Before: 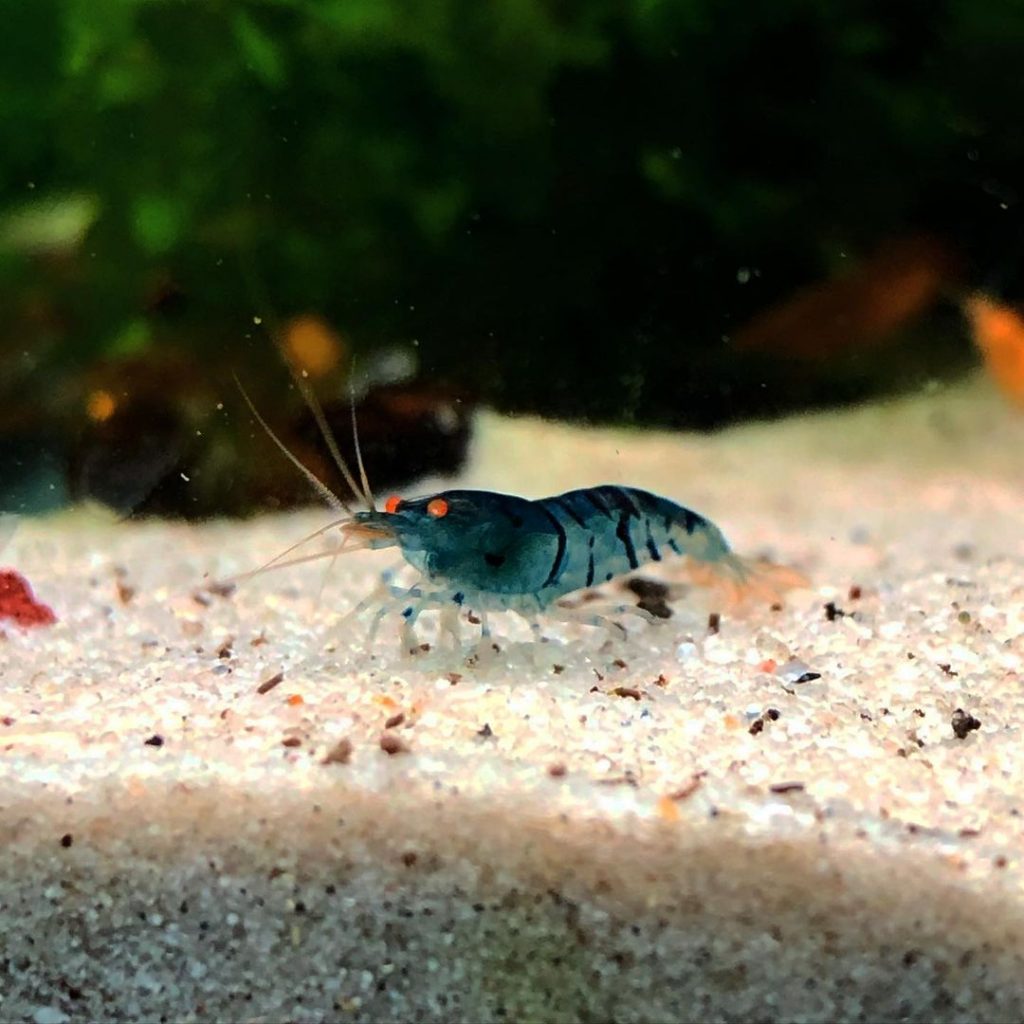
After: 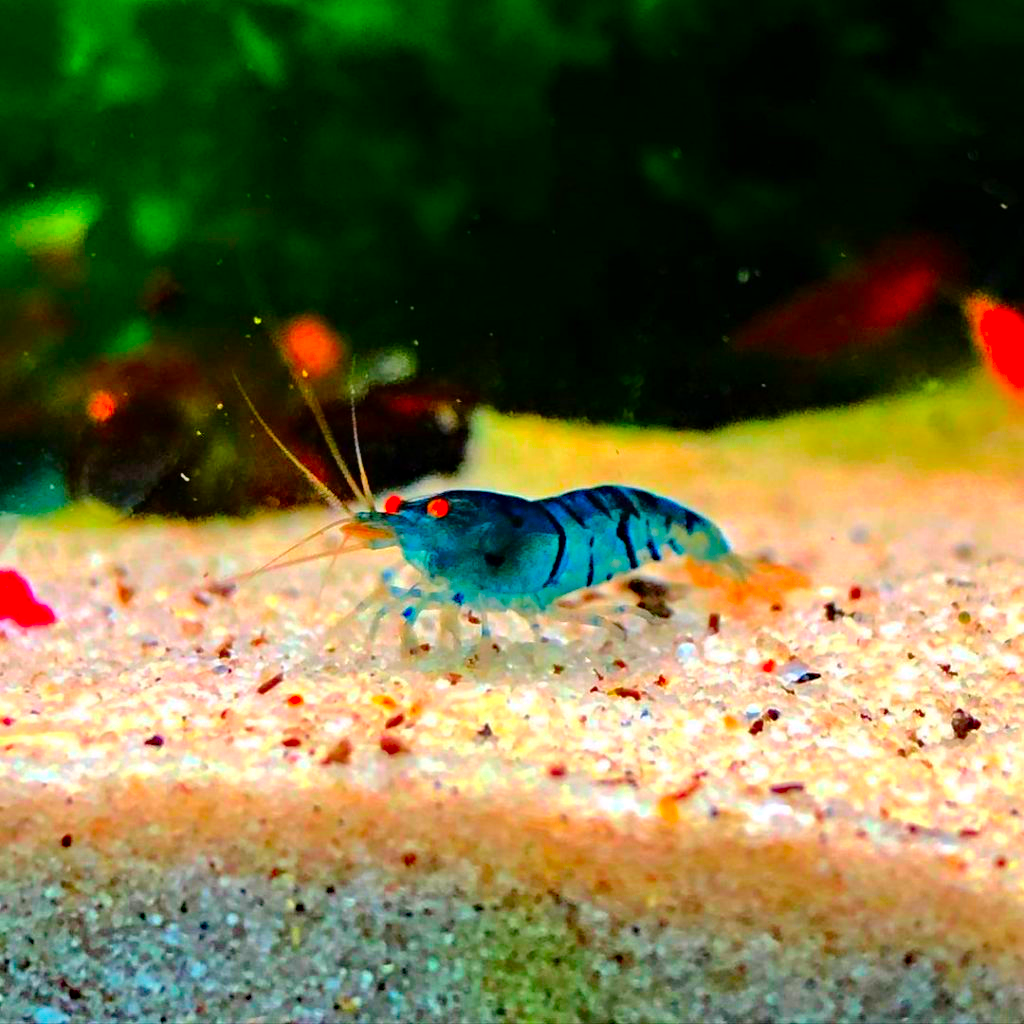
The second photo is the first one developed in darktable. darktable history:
tone equalizer: -7 EV 0.15 EV, -6 EV 0.6 EV, -5 EV 1.15 EV, -4 EV 1.33 EV, -3 EV 1.15 EV, -2 EV 0.6 EV, -1 EV 0.15 EV, mask exposure compensation -0.5 EV
color correction: highlights a* 1.59, highlights b* -1.7, saturation 2.48
haze removal: compatibility mode true, adaptive false
